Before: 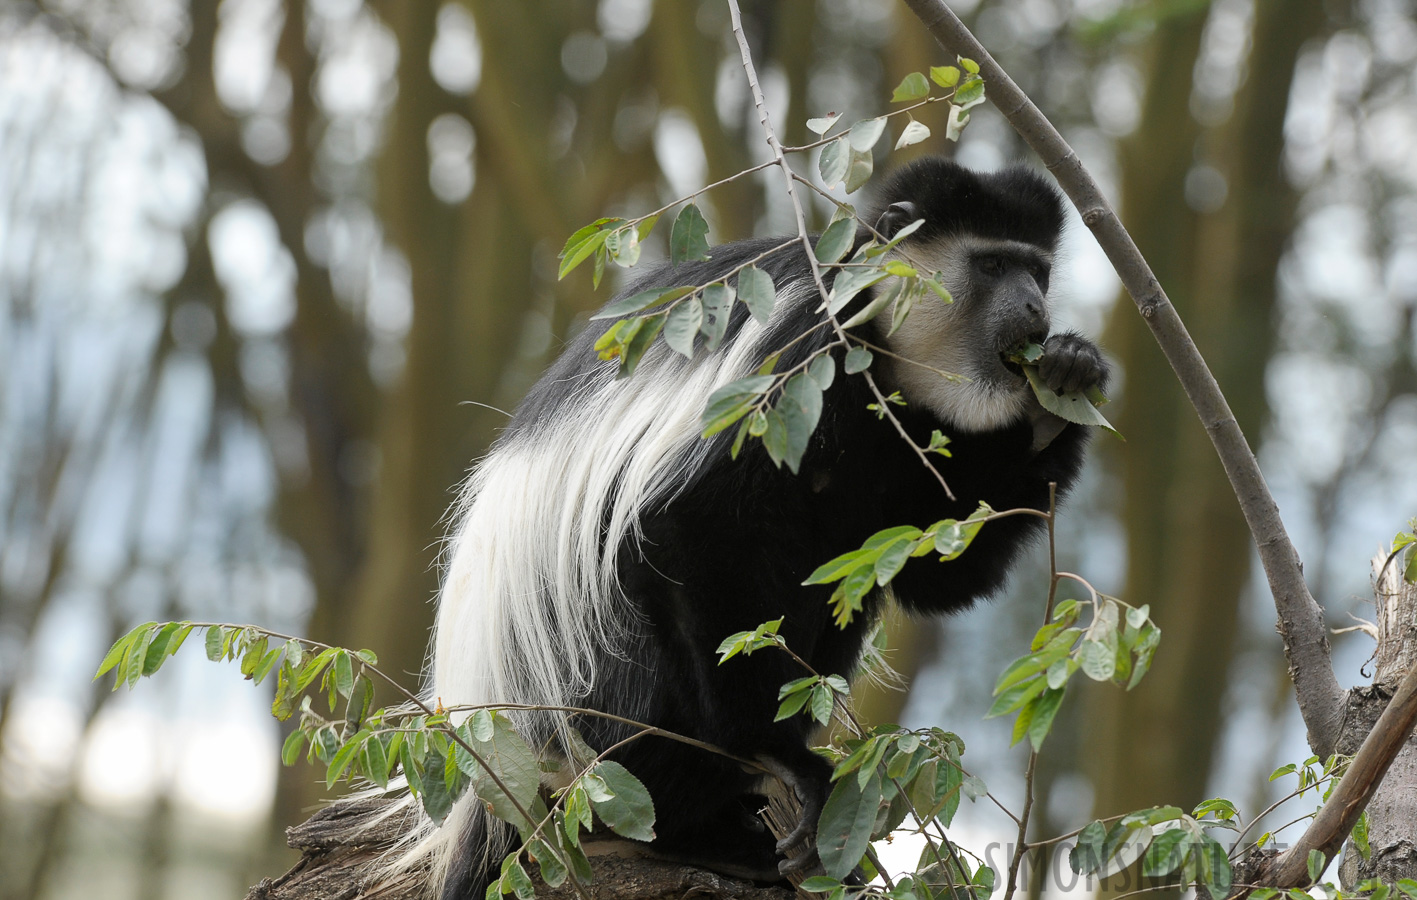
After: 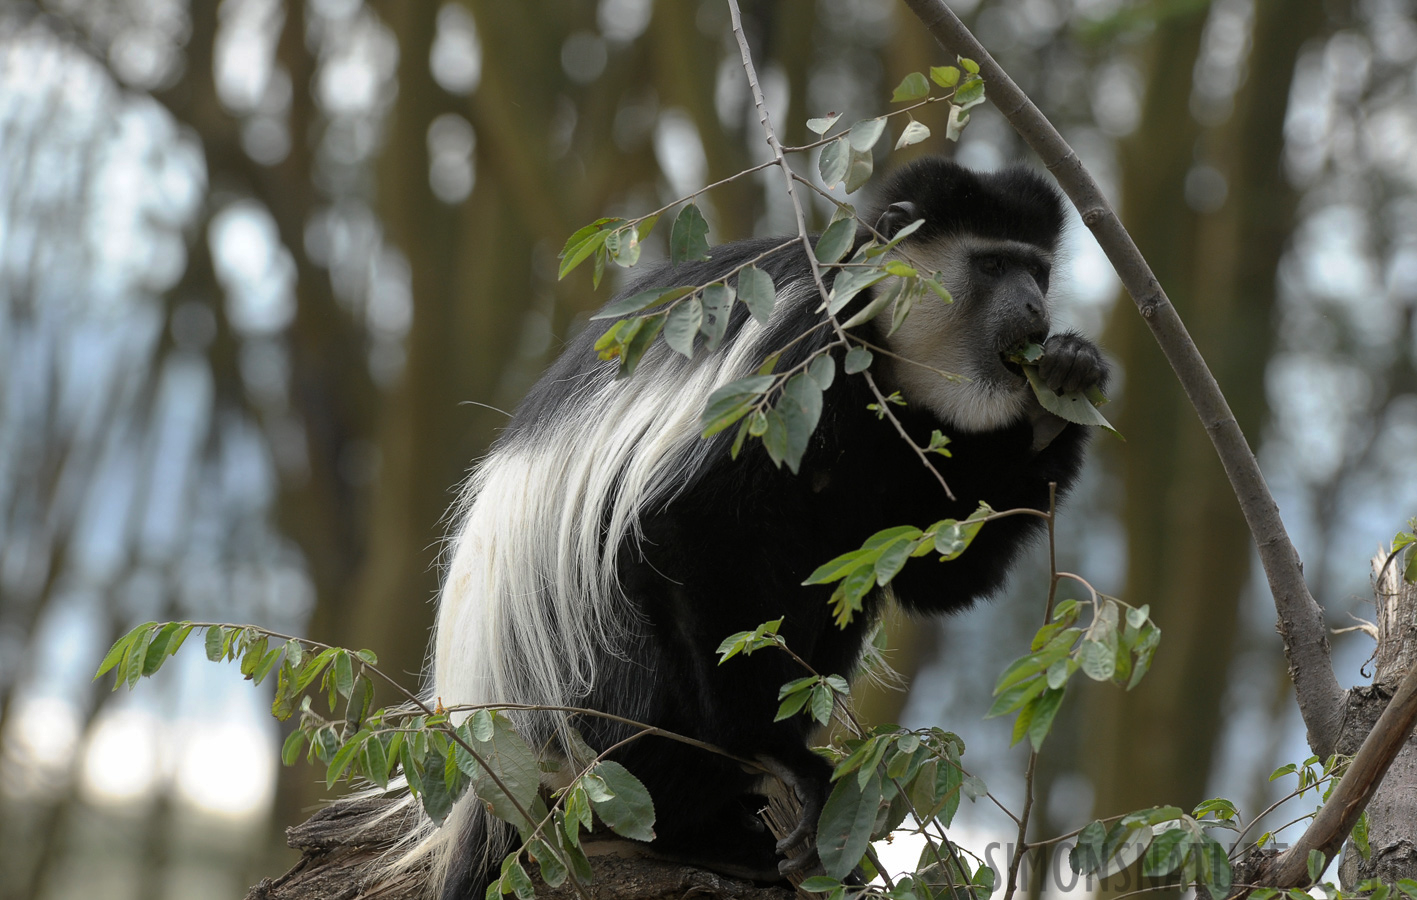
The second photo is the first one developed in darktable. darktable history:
base curve: curves: ch0 [(0, 0) (0.595, 0.418) (1, 1)], preserve colors none
